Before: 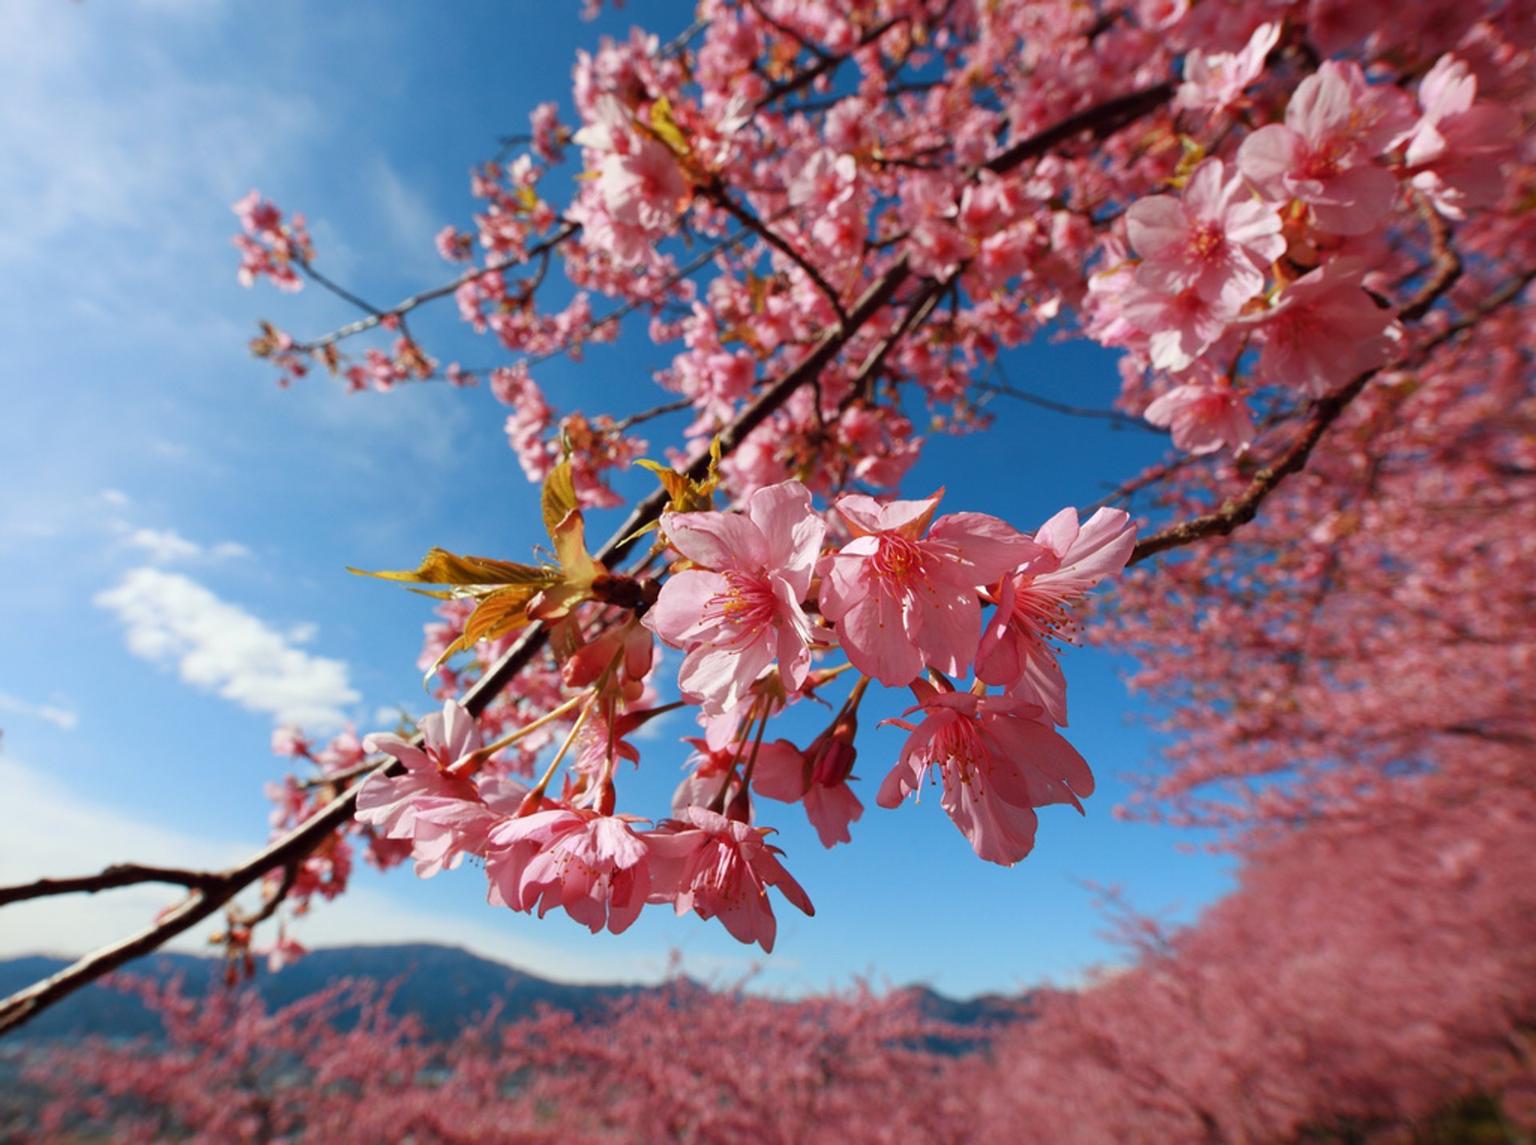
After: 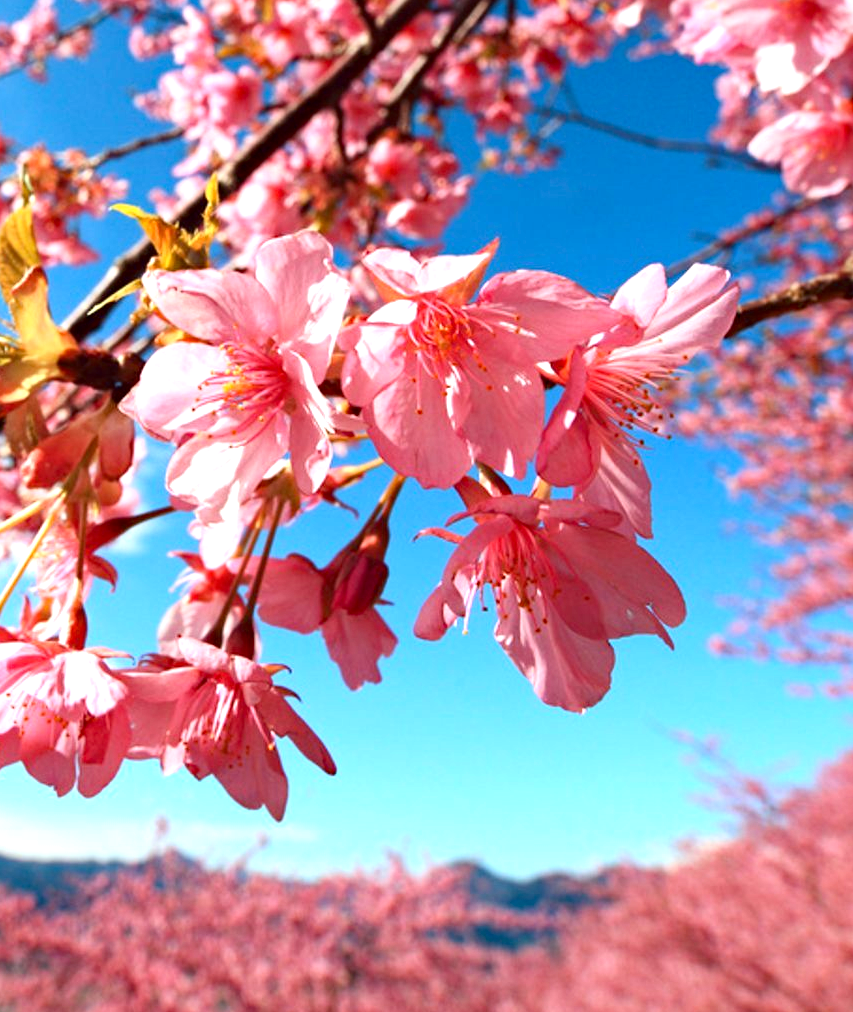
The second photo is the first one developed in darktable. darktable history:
haze removal: compatibility mode true, adaptive false
tone curve: curves: ch0 [(0, 0) (0.08, 0.06) (0.17, 0.14) (0.5, 0.5) (0.83, 0.86) (0.92, 0.94) (1, 1)], color space Lab, independent channels, preserve colors none
exposure: black level correction 0, exposure 1 EV, compensate exposure bias true, compensate highlight preservation false
crop: left 35.563%, top 25.877%, right 19.998%, bottom 3.37%
